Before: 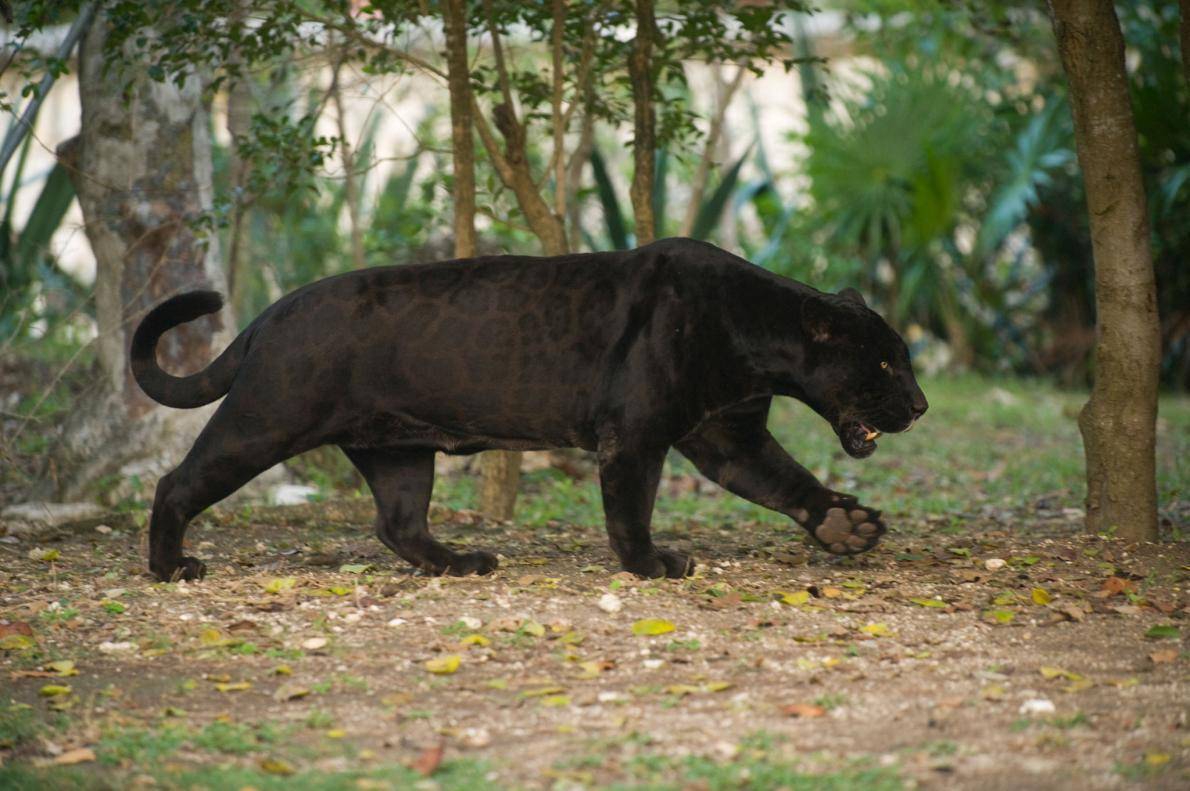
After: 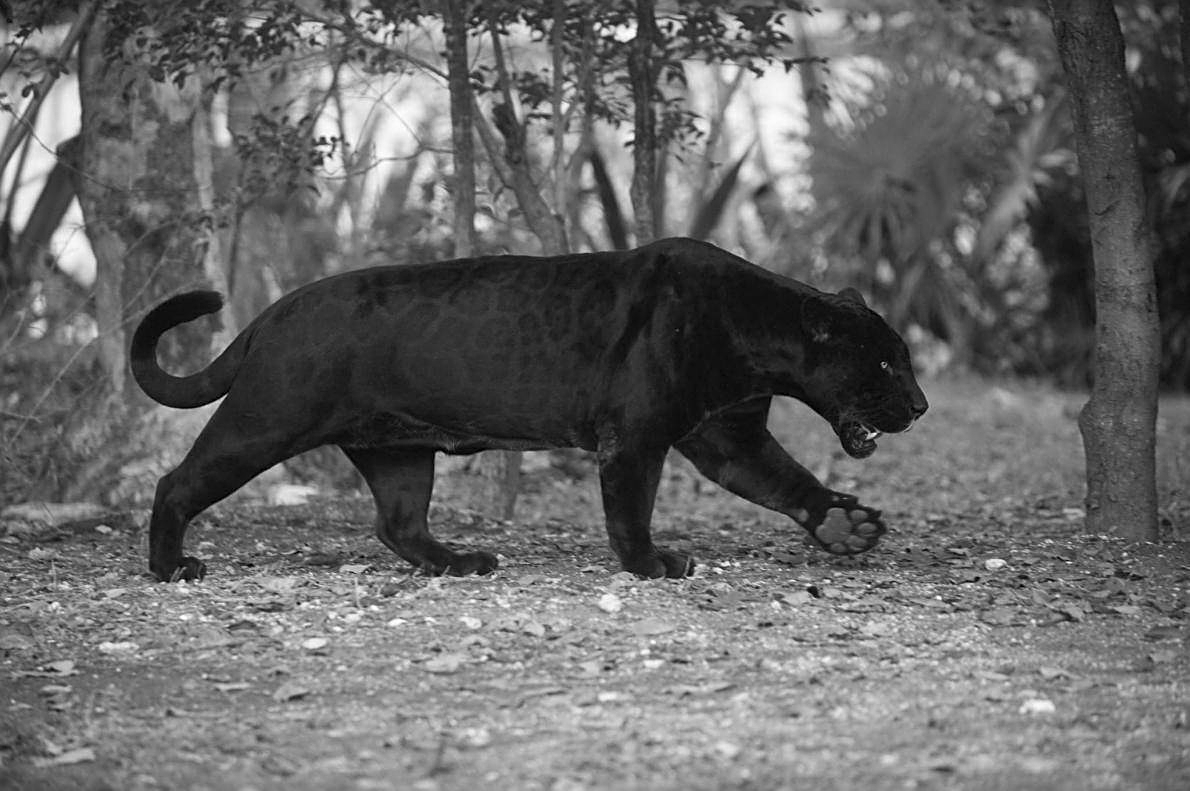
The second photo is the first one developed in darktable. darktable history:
contrast brightness saturation: contrast 0.04, saturation 0.16
sharpen: on, module defaults
monochrome: on, module defaults
